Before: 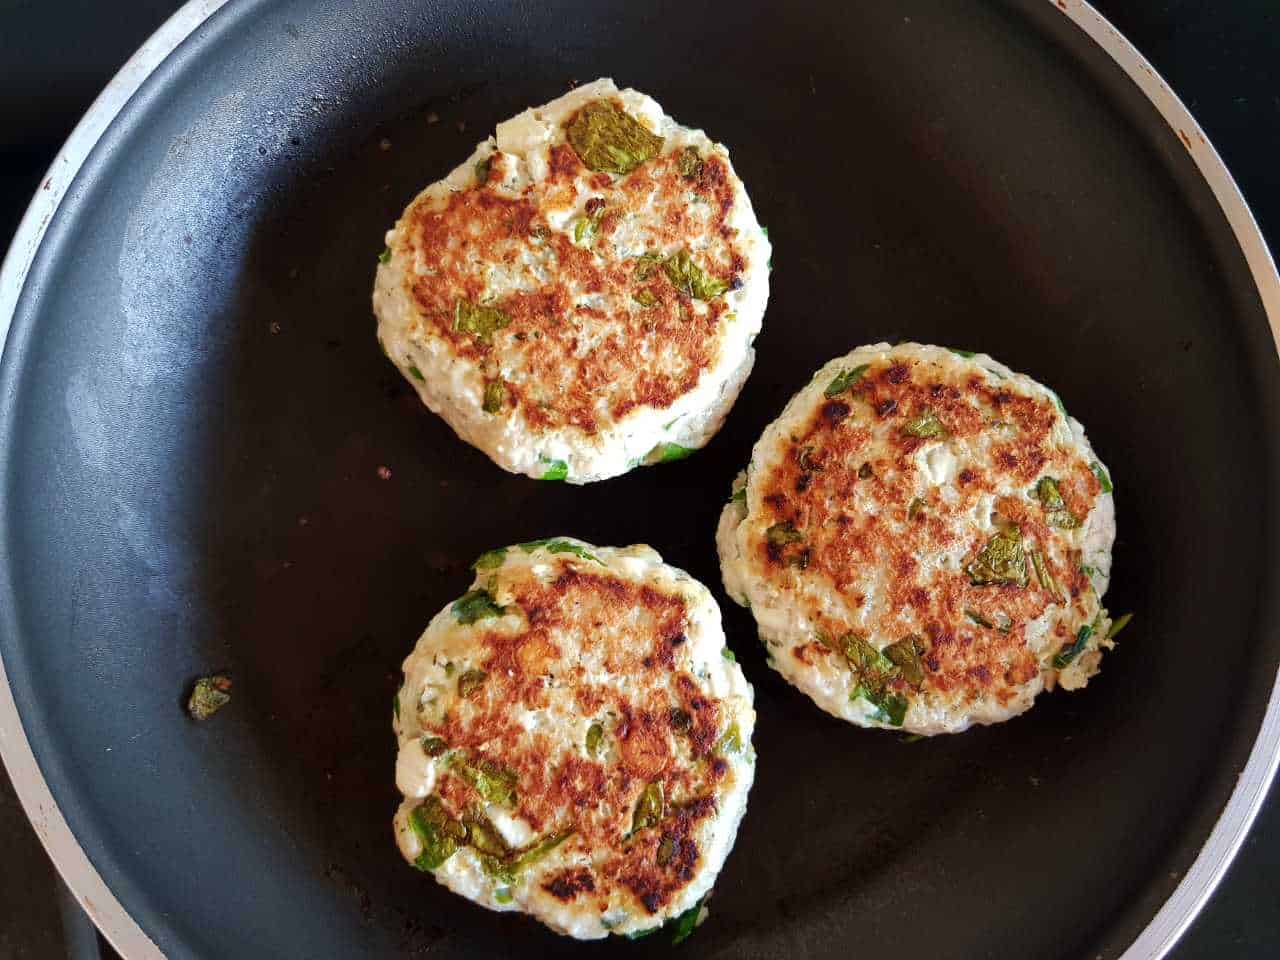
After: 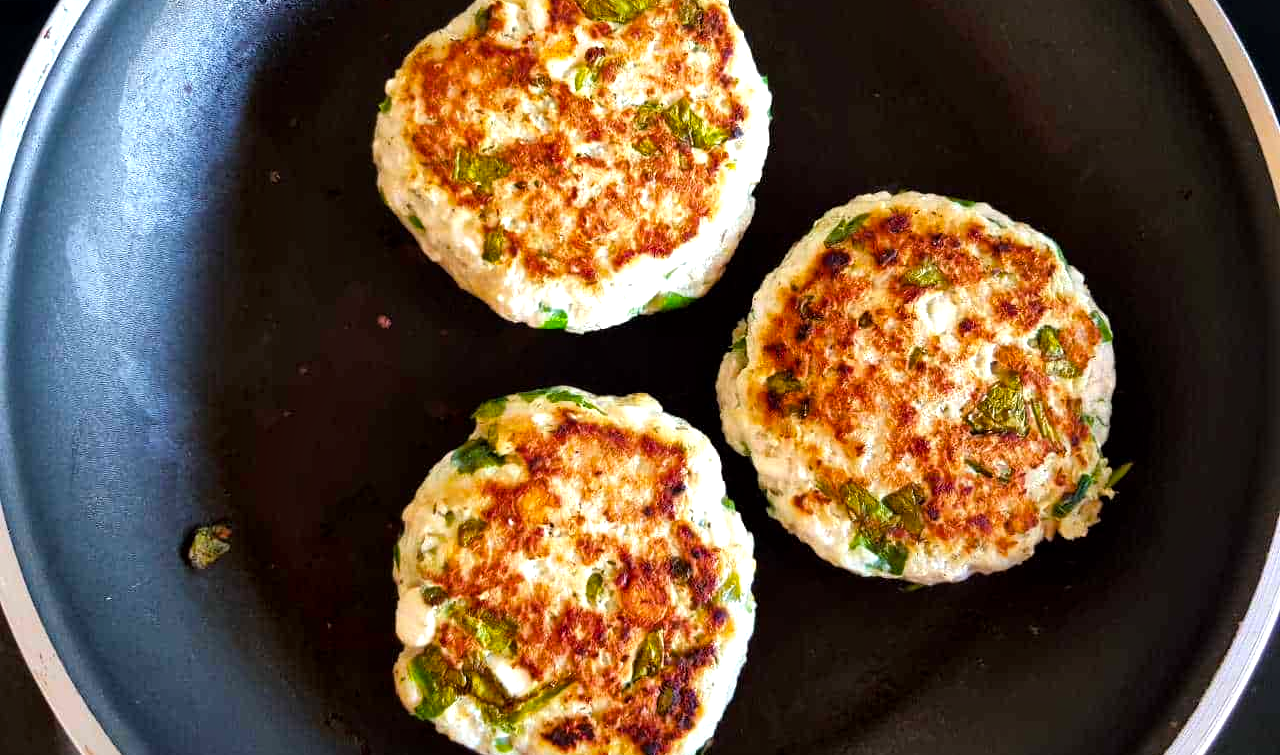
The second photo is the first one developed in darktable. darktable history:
local contrast: mode bilateral grid, contrast 19, coarseness 51, detail 150%, midtone range 0.2
tone equalizer: -8 EV -0.402 EV, -7 EV -0.359 EV, -6 EV -0.342 EV, -5 EV -0.209 EV, -3 EV 0.211 EV, -2 EV 0.349 EV, -1 EV 0.409 EV, +0 EV 0.406 EV
color balance rgb: perceptual saturation grading › global saturation 25.608%, global vibrance 14.406%
crop and rotate: top 15.746%, bottom 5.514%
